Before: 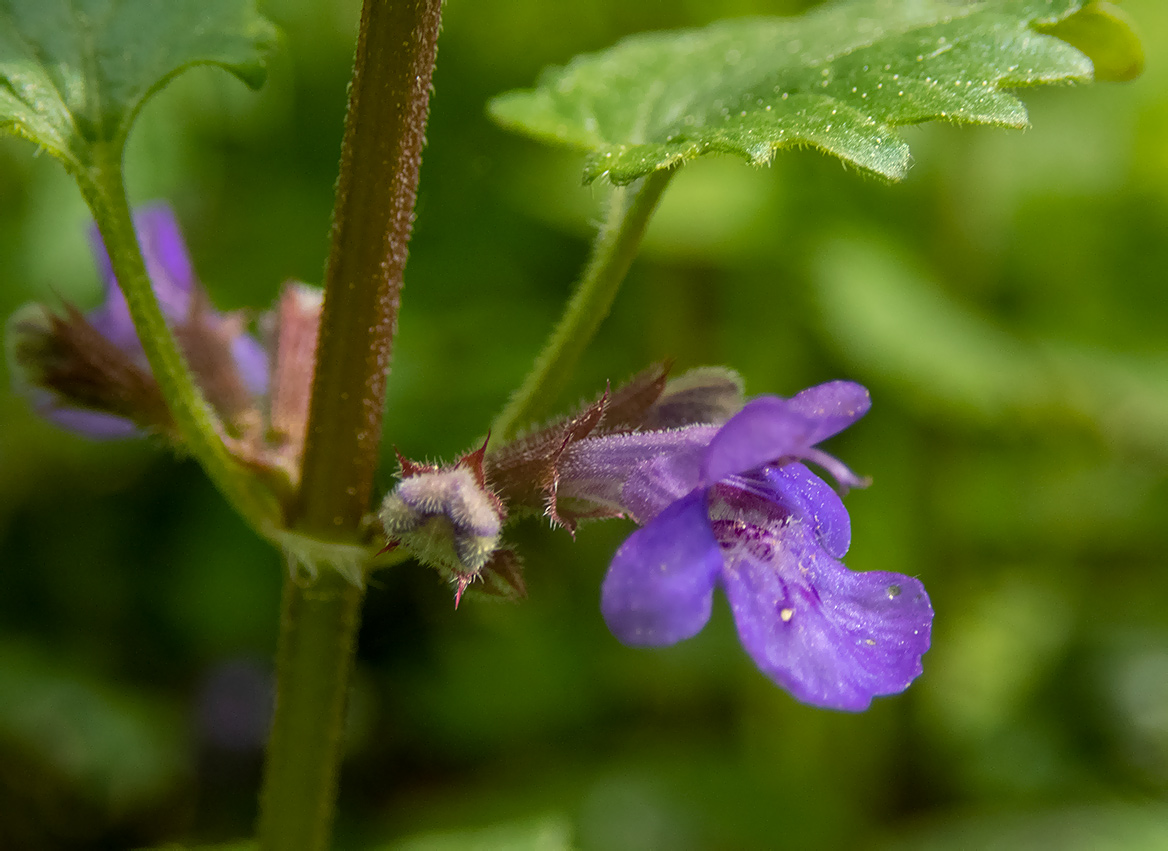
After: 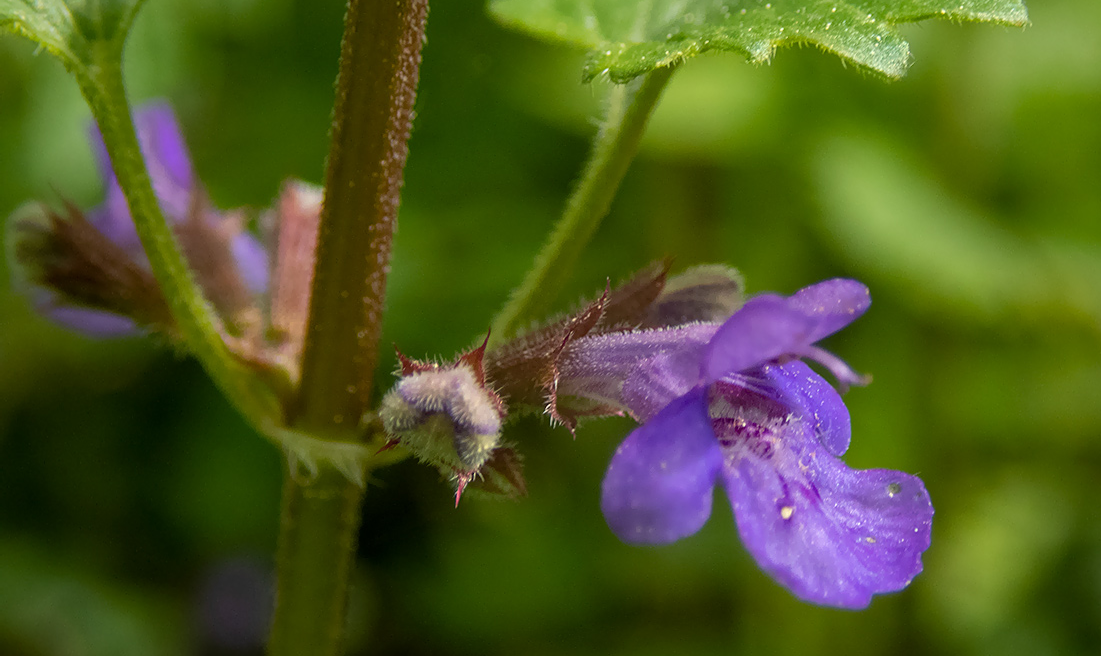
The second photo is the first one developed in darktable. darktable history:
crop and rotate: angle 0.045°, top 11.973%, right 5.559%, bottom 10.768%
